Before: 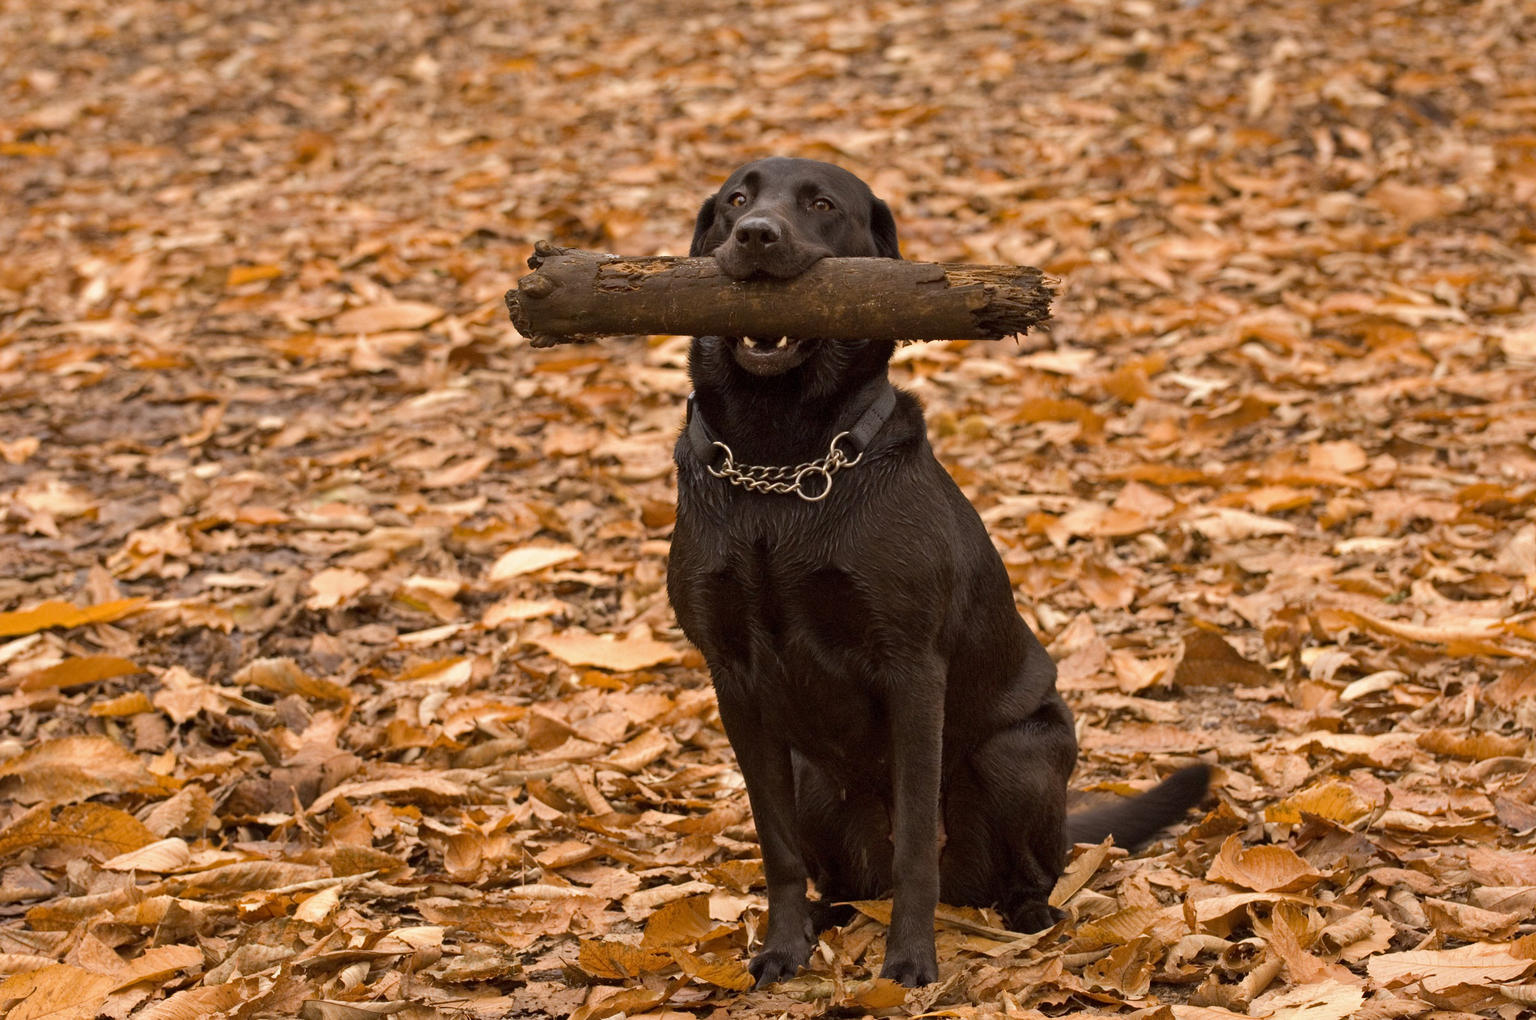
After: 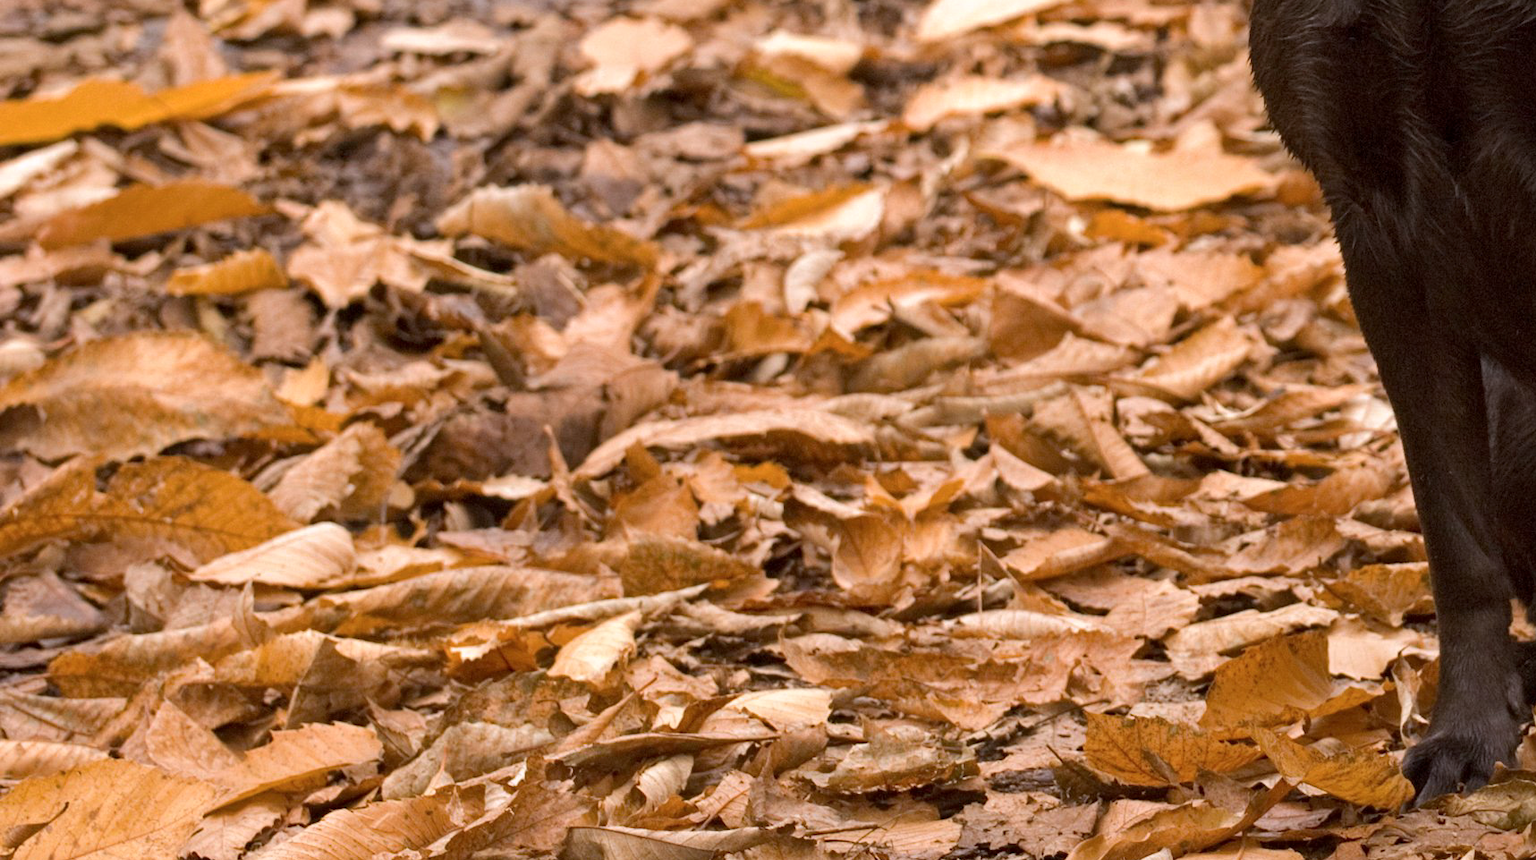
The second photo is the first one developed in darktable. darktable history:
crop and rotate: top 54.778%, right 46.61%, bottom 0.159%
exposure: black level correction 0.001, exposure 0.14 EV, compensate highlight preservation false
color calibration: illuminant as shot in camera, x 0.358, y 0.373, temperature 4628.91 K
